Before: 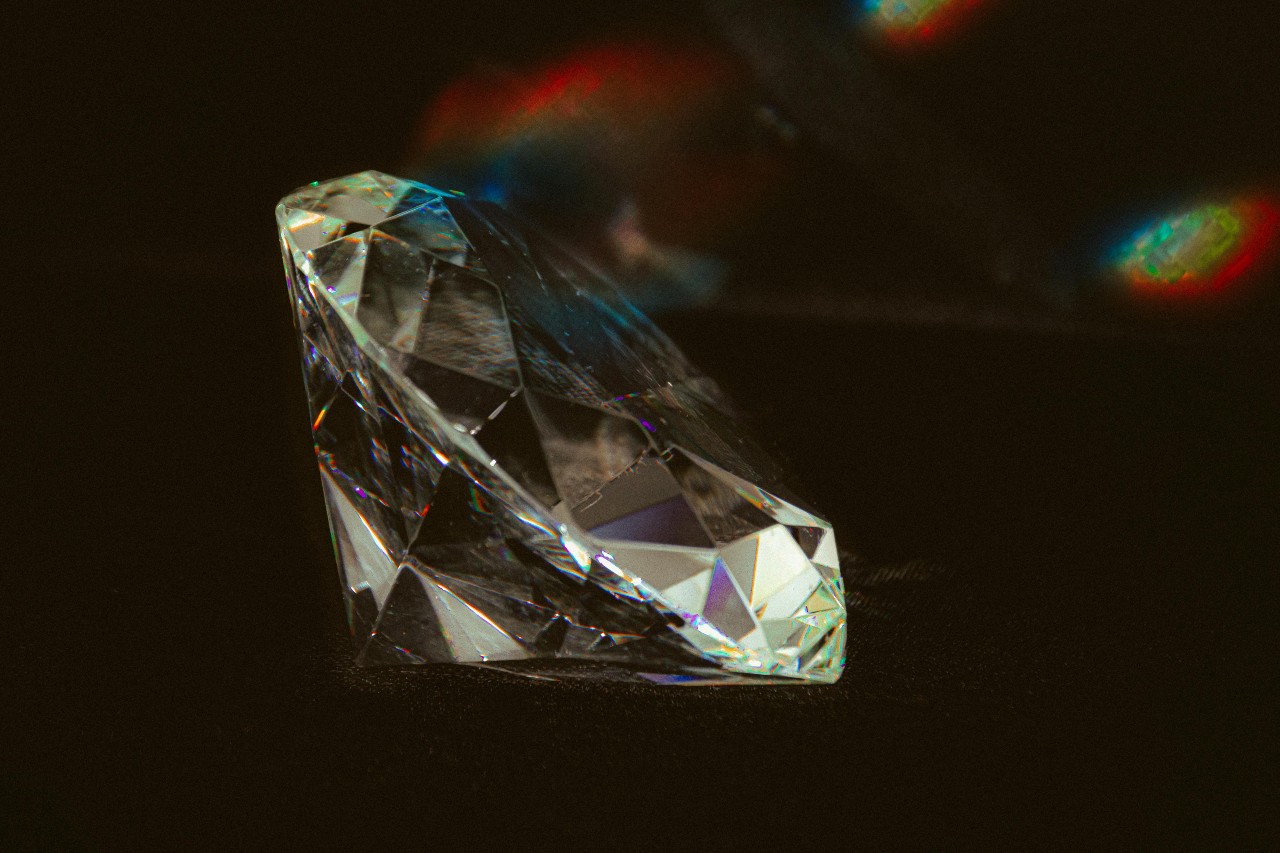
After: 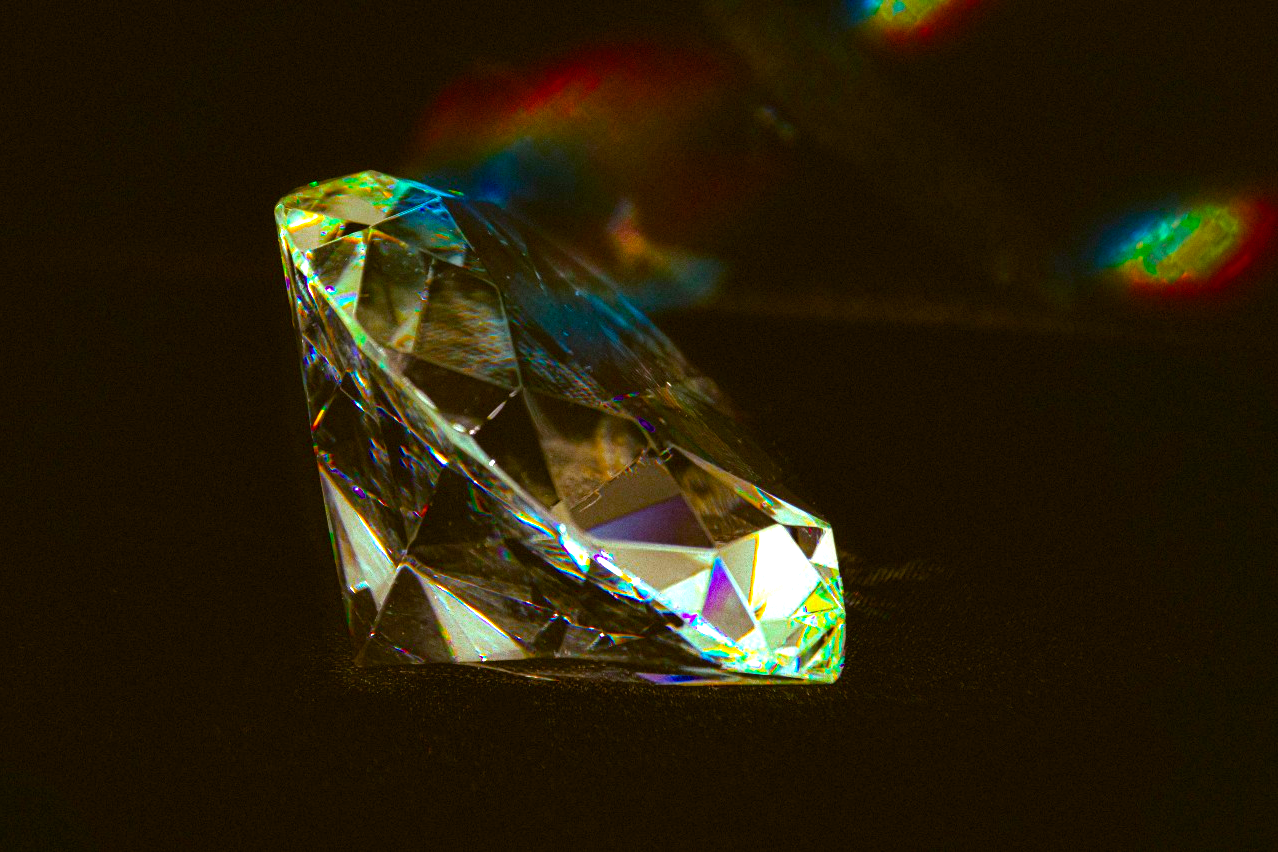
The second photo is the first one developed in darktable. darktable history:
white balance: red 0.976, blue 1.04
color balance rgb: linear chroma grading › global chroma 20%, perceptual saturation grading › global saturation 65%, perceptual saturation grading › highlights 50%, perceptual saturation grading › shadows 30%, perceptual brilliance grading › global brilliance 12%, perceptual brilliance grading › highlights 15%, global vibrance 20%
crop and rotate: left 0.126%
